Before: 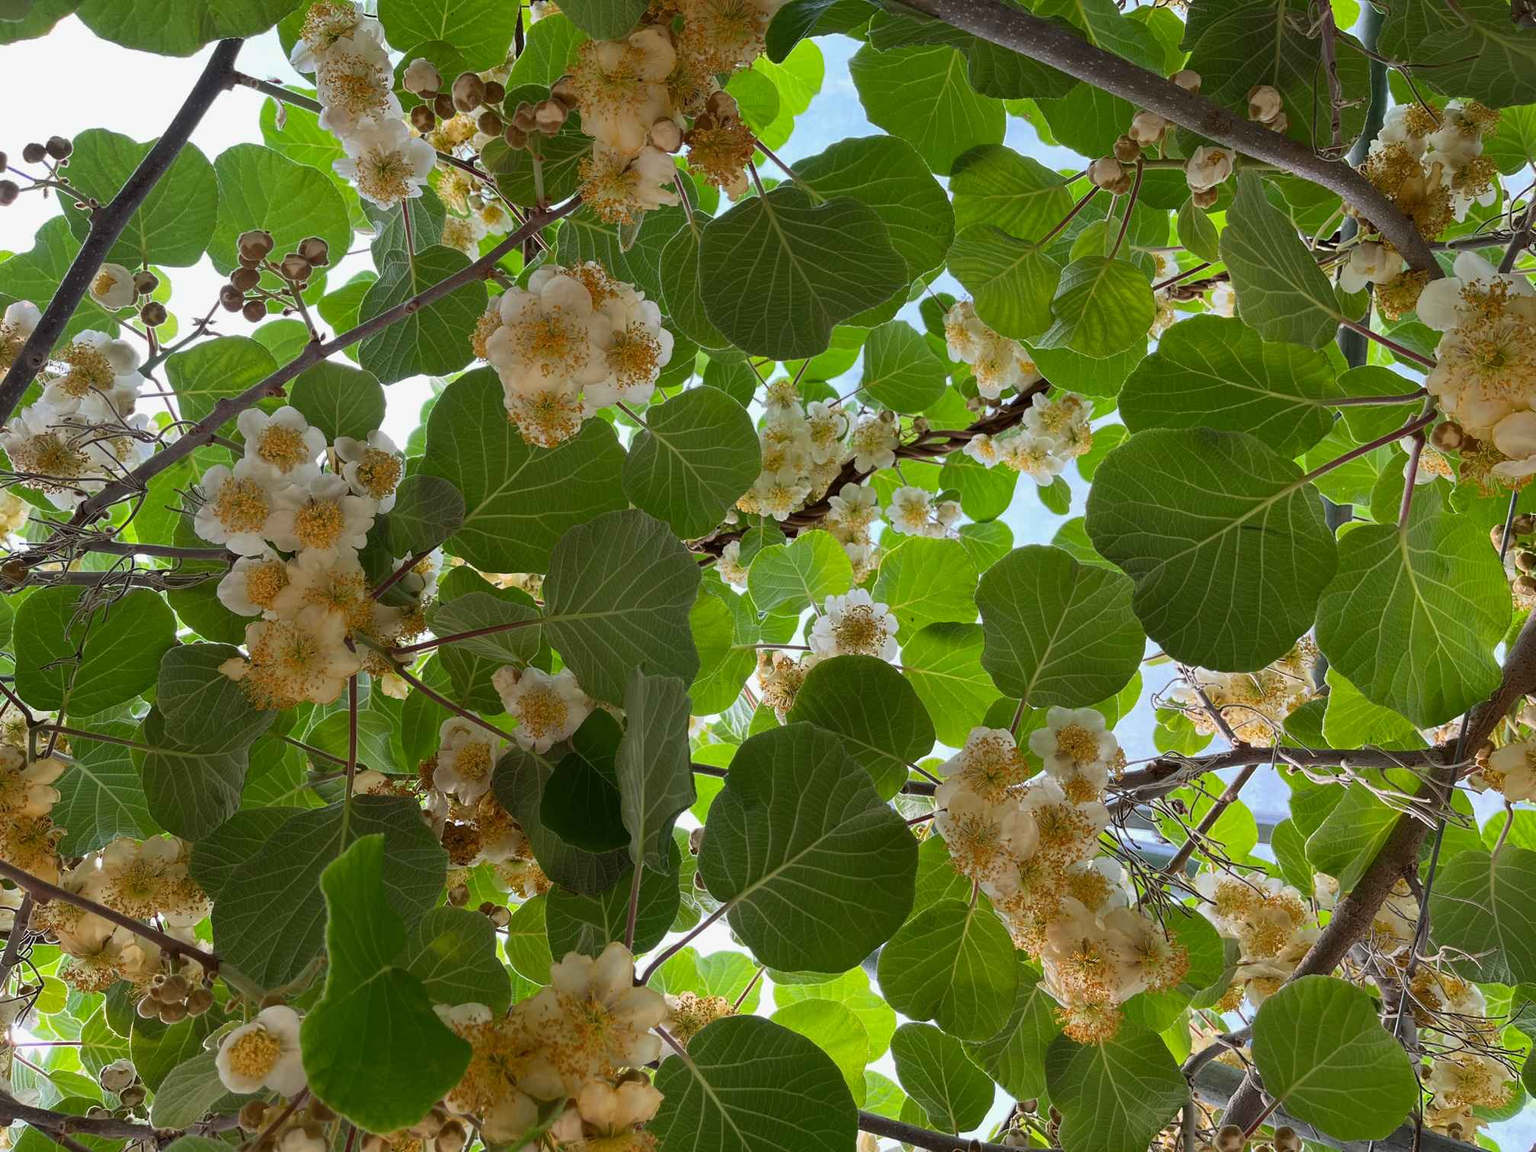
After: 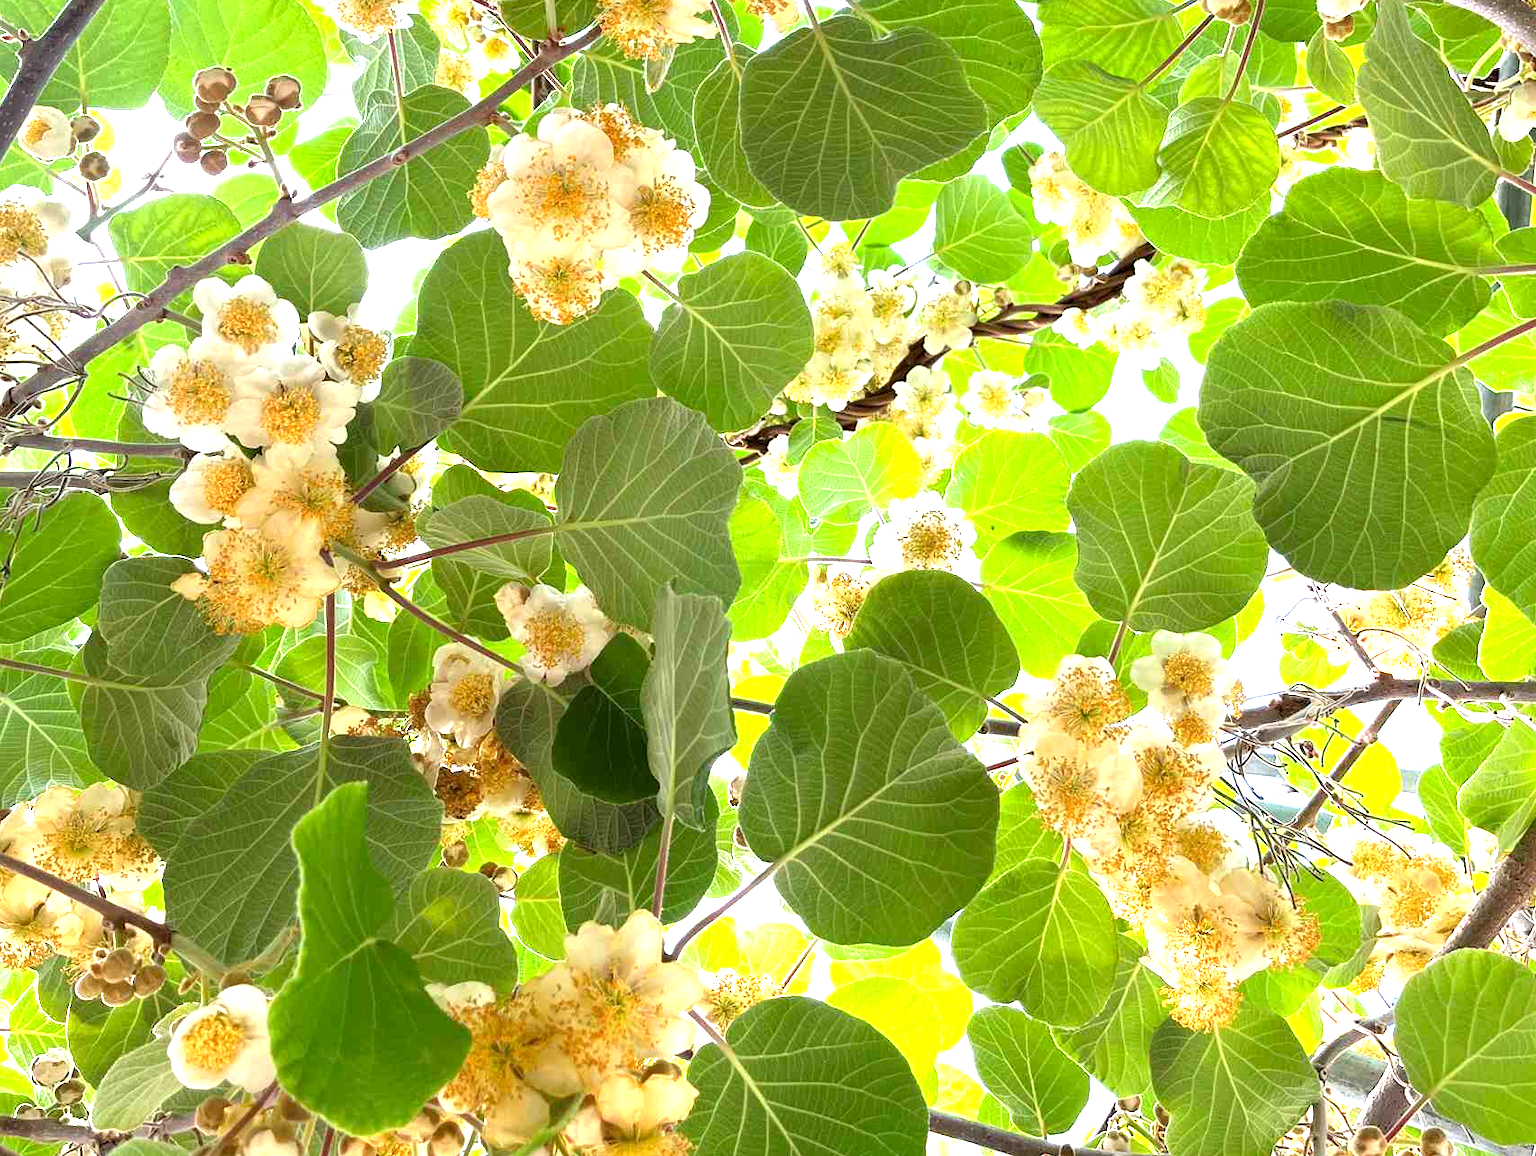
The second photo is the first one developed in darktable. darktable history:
crop and rotate: left 4.837%, top 15.151%, right 10.669%
tone equalizer: -8 EV -0.377 EV, -7 EV -0.385 EV, -6 EV -0.343 EV, -5 EV -0.225 EV, -3 EV 0.252 EV, -2 EV 0.35 EV, -1 EV 0.407 EV, +0 EV 0.43 EV
exposure: black level correction 0.001, exposure 1.642 EV, compensate highlight preservation false
